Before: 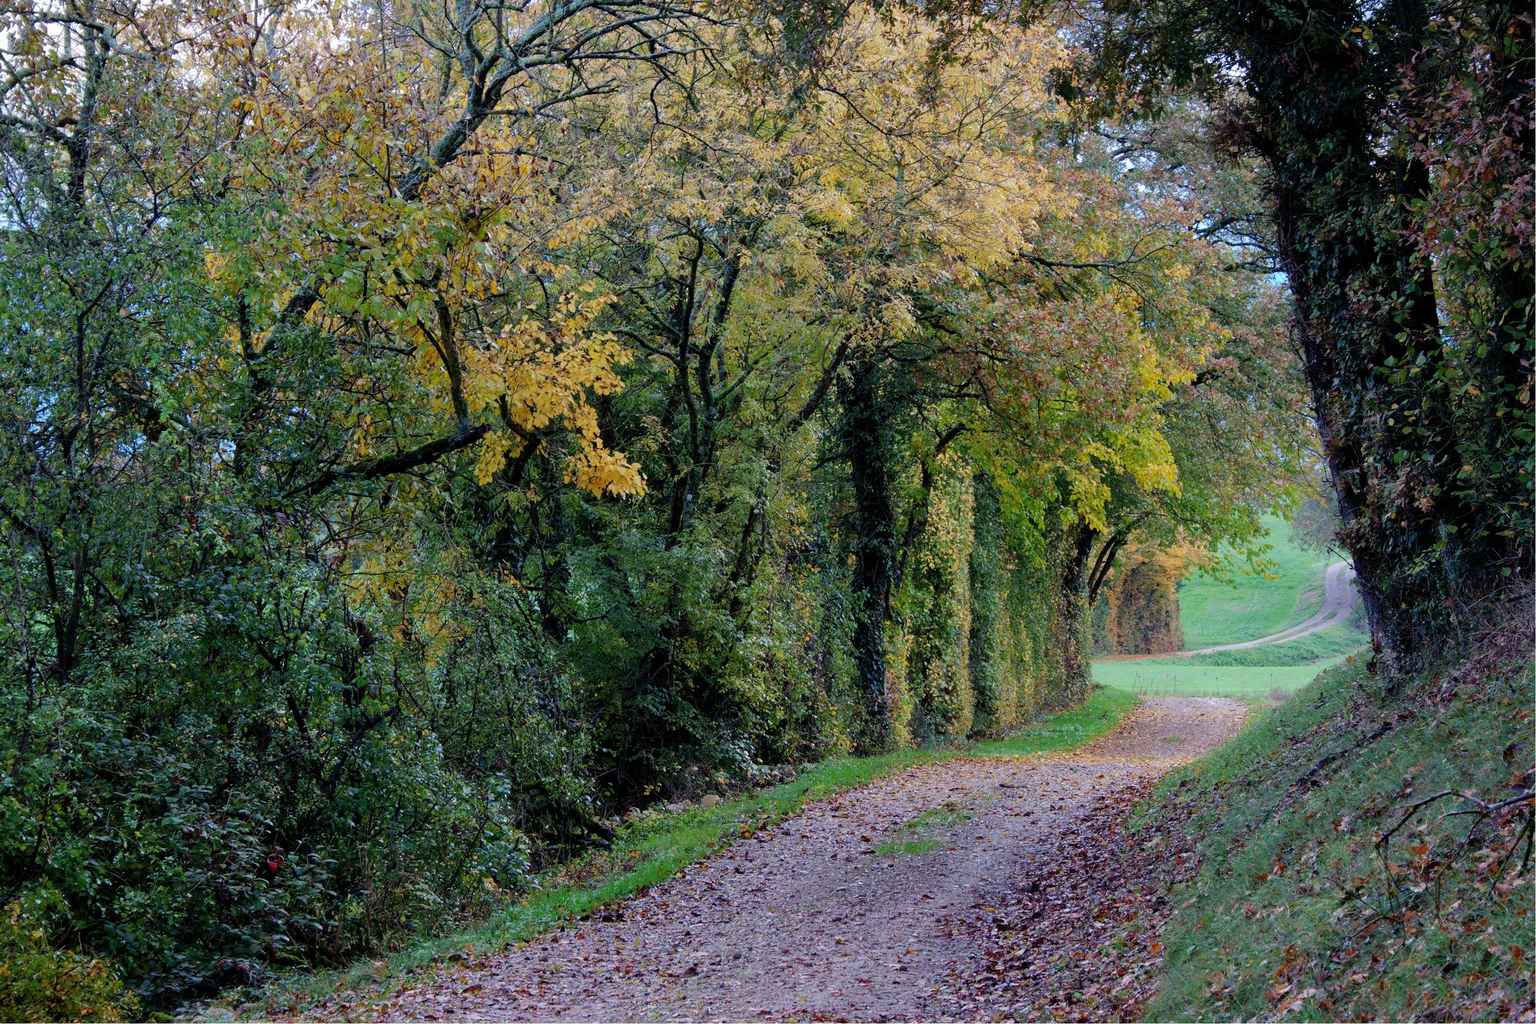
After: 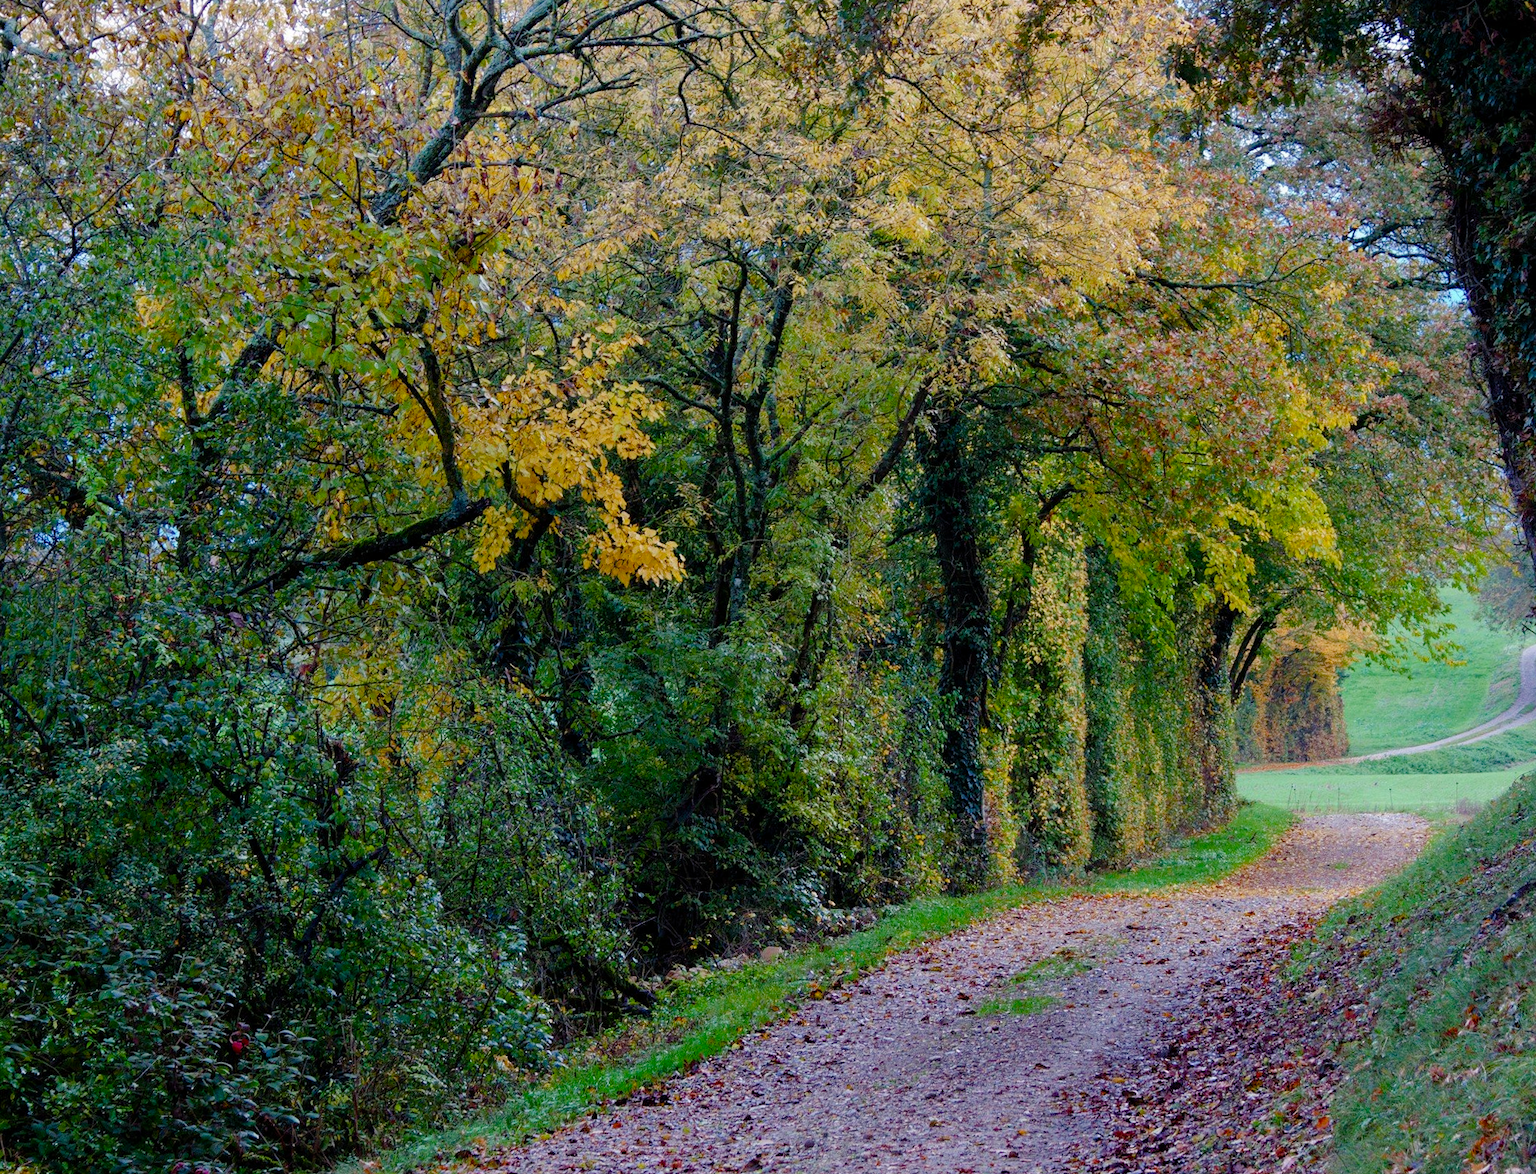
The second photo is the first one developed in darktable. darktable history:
color zones: curves: ch0 [(0, 0.5) (0.143, 0.5) (0.286, 0.5) (0.429, 0.5) (0.571, 0.5) (0.714, 0.476) (0.857, 0.5) (1, 0.5)]; ch2 [(0, 0.5) (0.143, 0.5) (0.286, 0.5) (0.429, 0.5) (0.571, 0.5) (0.714, 0.487) (0.857, 0.5) (1, 0.5)]
color balance rgb: shadows lift › hue 85.34°, perceptual saturation grading › global saturation 20%, perceptual saturation grading › highlights -25.426%, perceptual saturation grading › shadows 49.427%
crop and rotate: angle 1.33°, left 4.259%, top 0.835%, right 11.455%, bottom 2.507%
